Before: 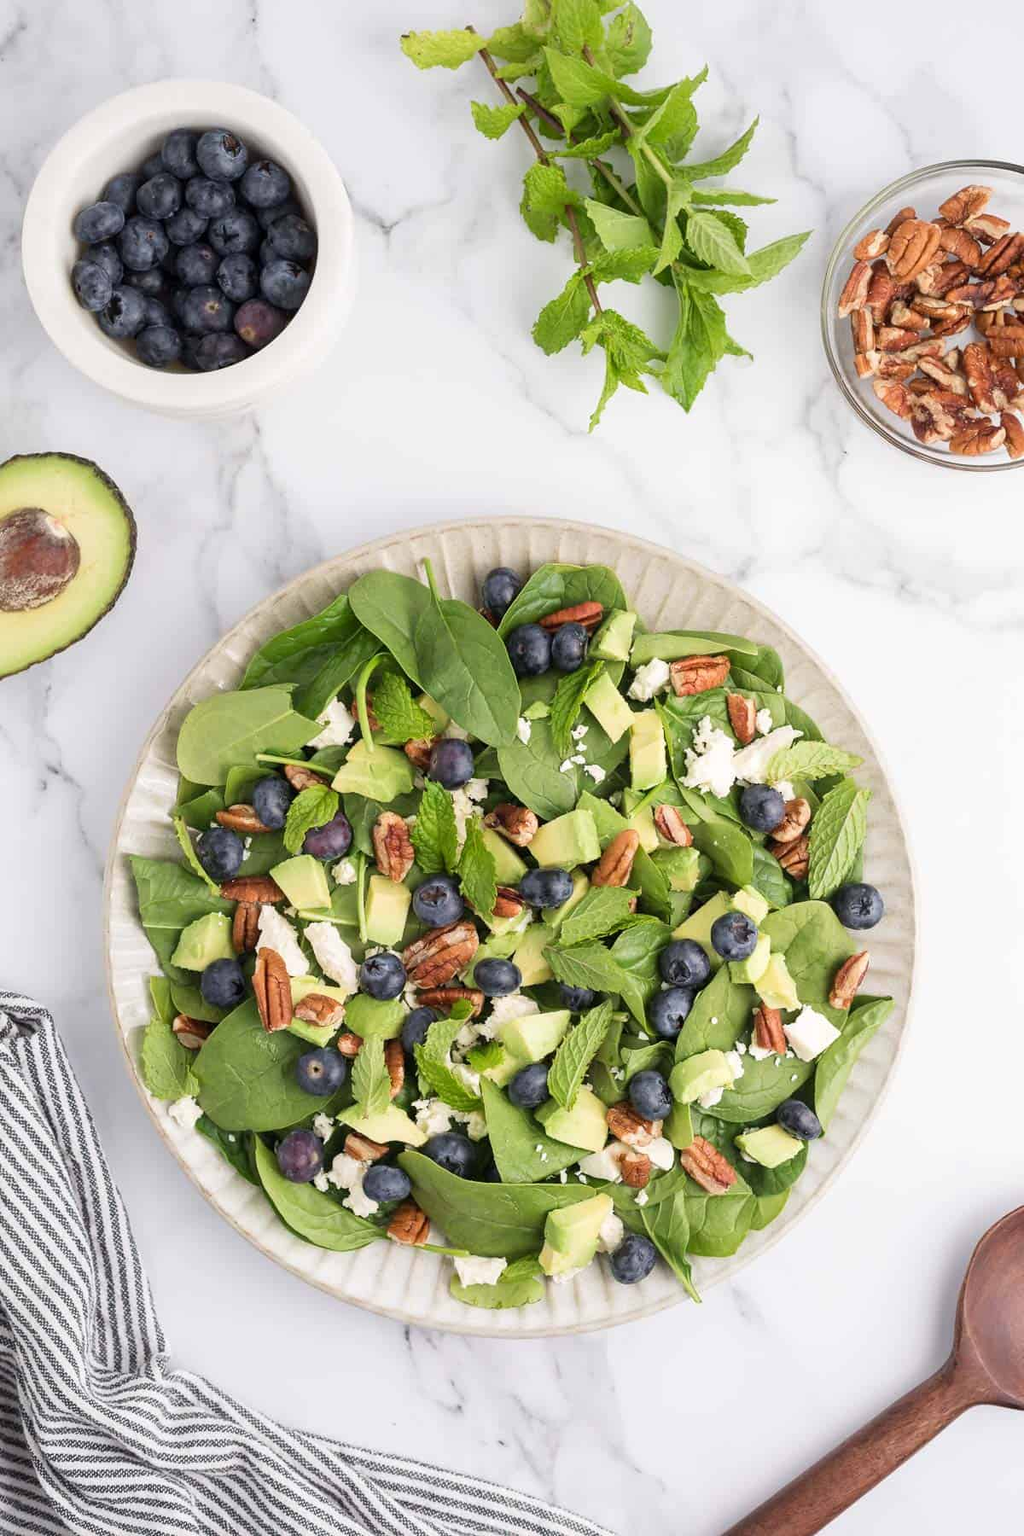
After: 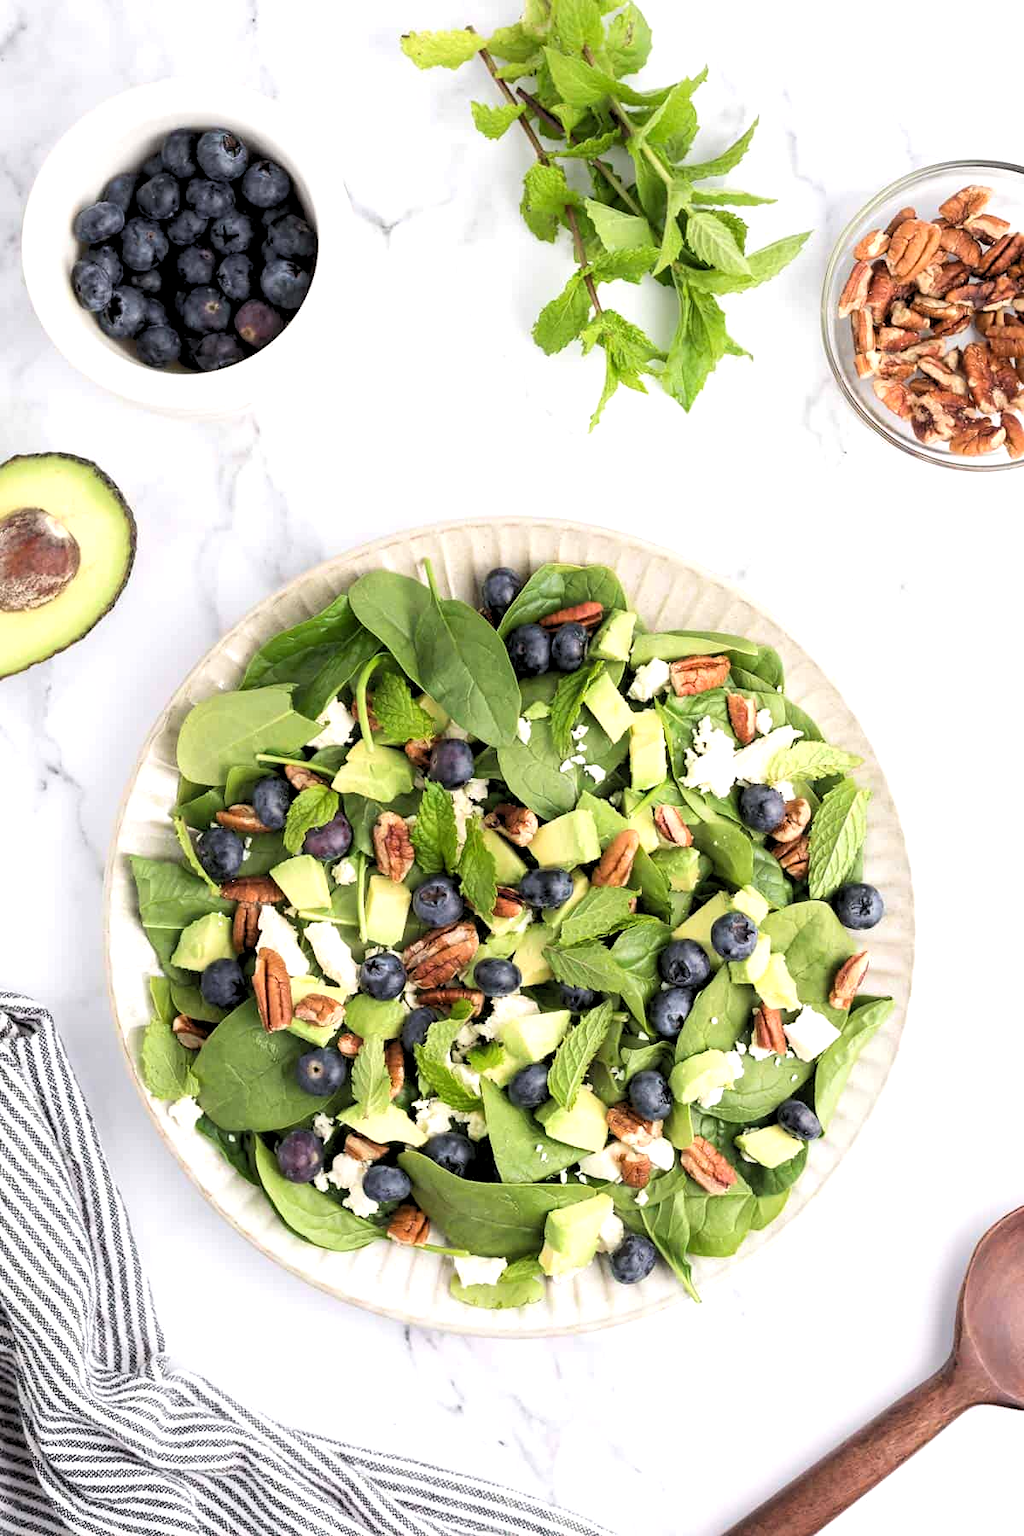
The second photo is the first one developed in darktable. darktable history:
tone equalizer: -8 EV -0.001 EV, -7 EV 0.001 EV, -6 EV -0.002 EV, -5 EV -0.003 EV, -4 EV -0.062 EV, -3 EV -0.222 EV, -2 EV -0.267 EV, -1 EV 0.105 EV, +0 EV 0.303 EV
rgb levels: levels [[0.013, 0.434, 0.89], [0, 0.5, 1], [0, 0.5, 1]]
